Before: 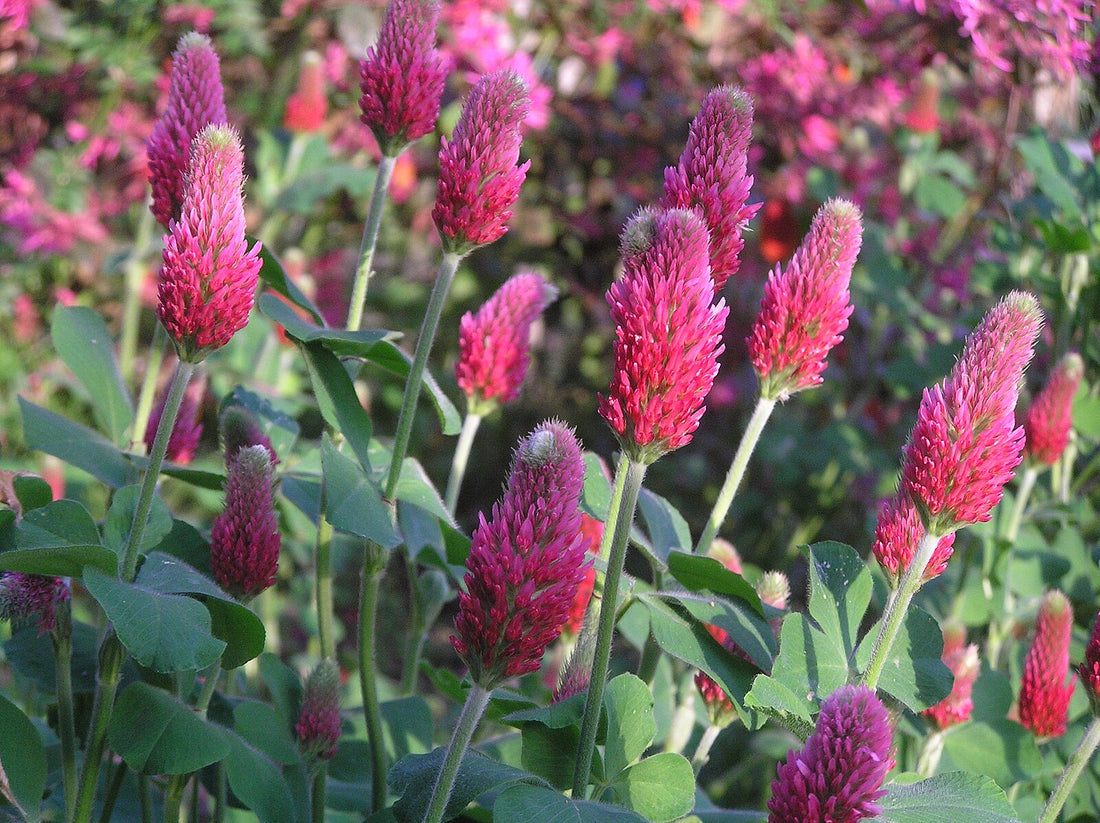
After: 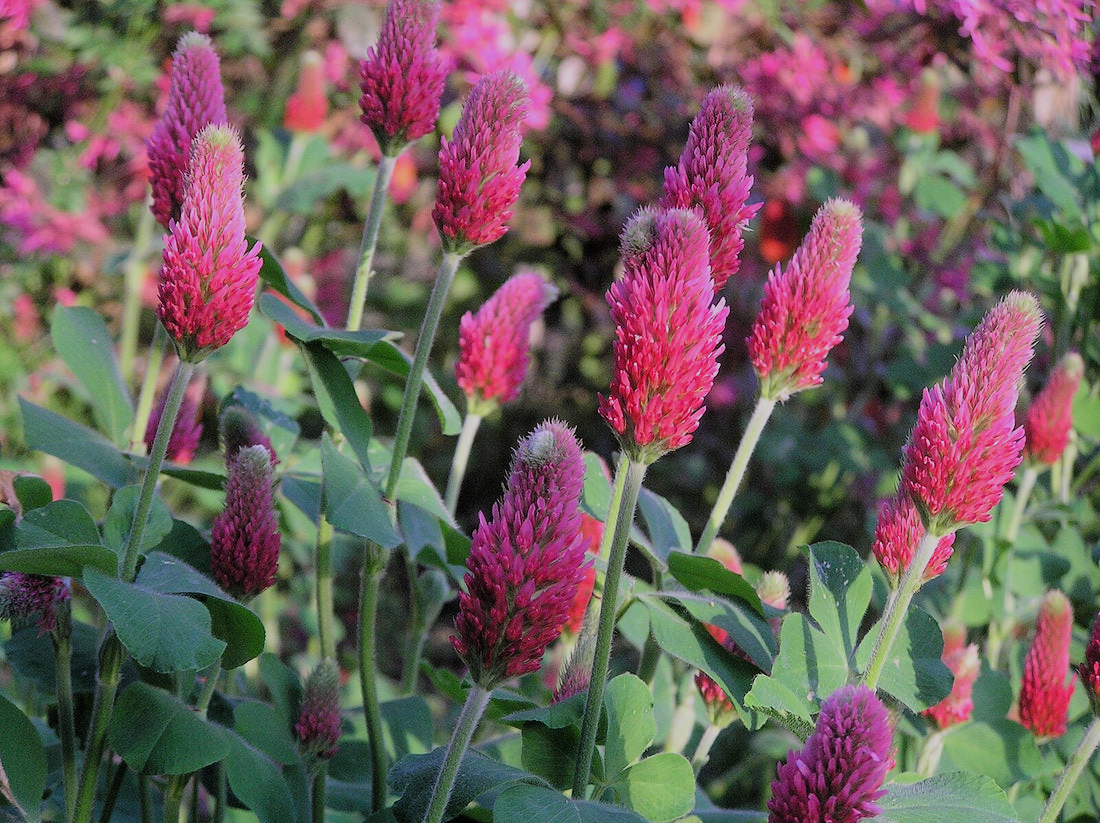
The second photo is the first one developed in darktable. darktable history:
filmic rgb: black relative exposure -7.15 EV, white relative exposure 5.36 EV, hardness 3.02, color science v6 (2022)
white balance: emerald 1
